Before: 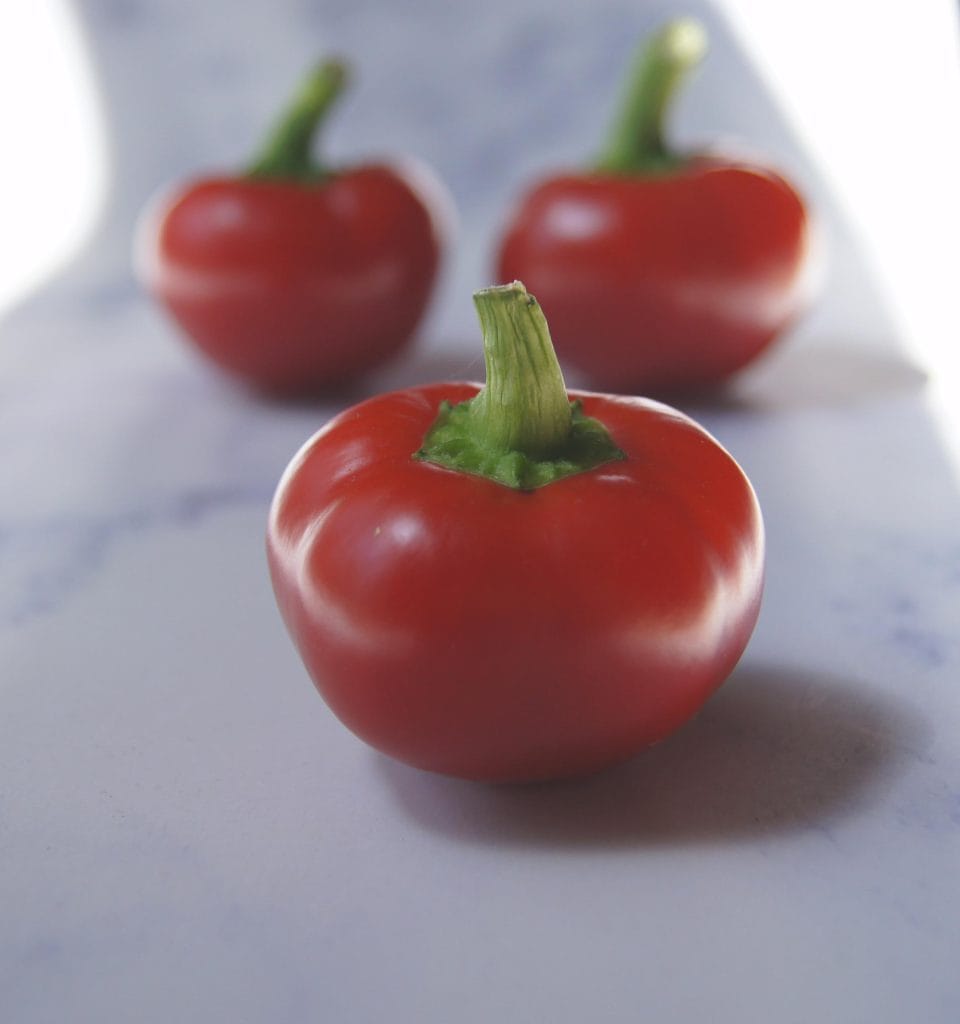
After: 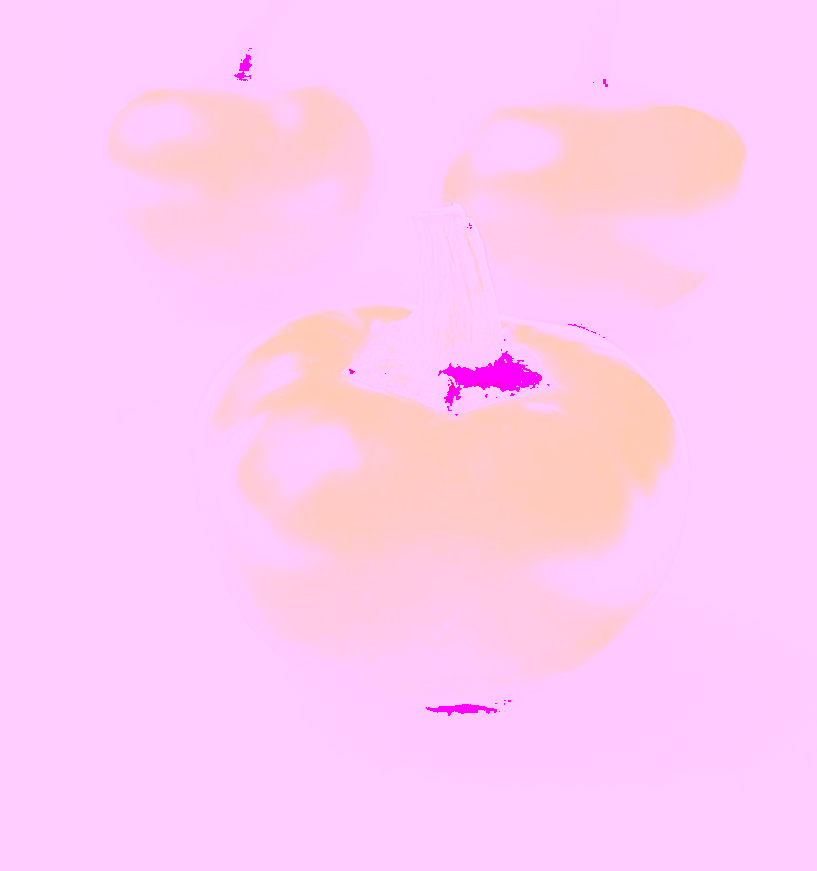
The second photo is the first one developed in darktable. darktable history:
shadows and highlights: shadows 30
crop and rotate: angle -3.27°, left 5.211%, top 5.211%, right 4.607%, bottom 4.607%
sharpen: on, module defaults
white balance: red 8, blue 8
